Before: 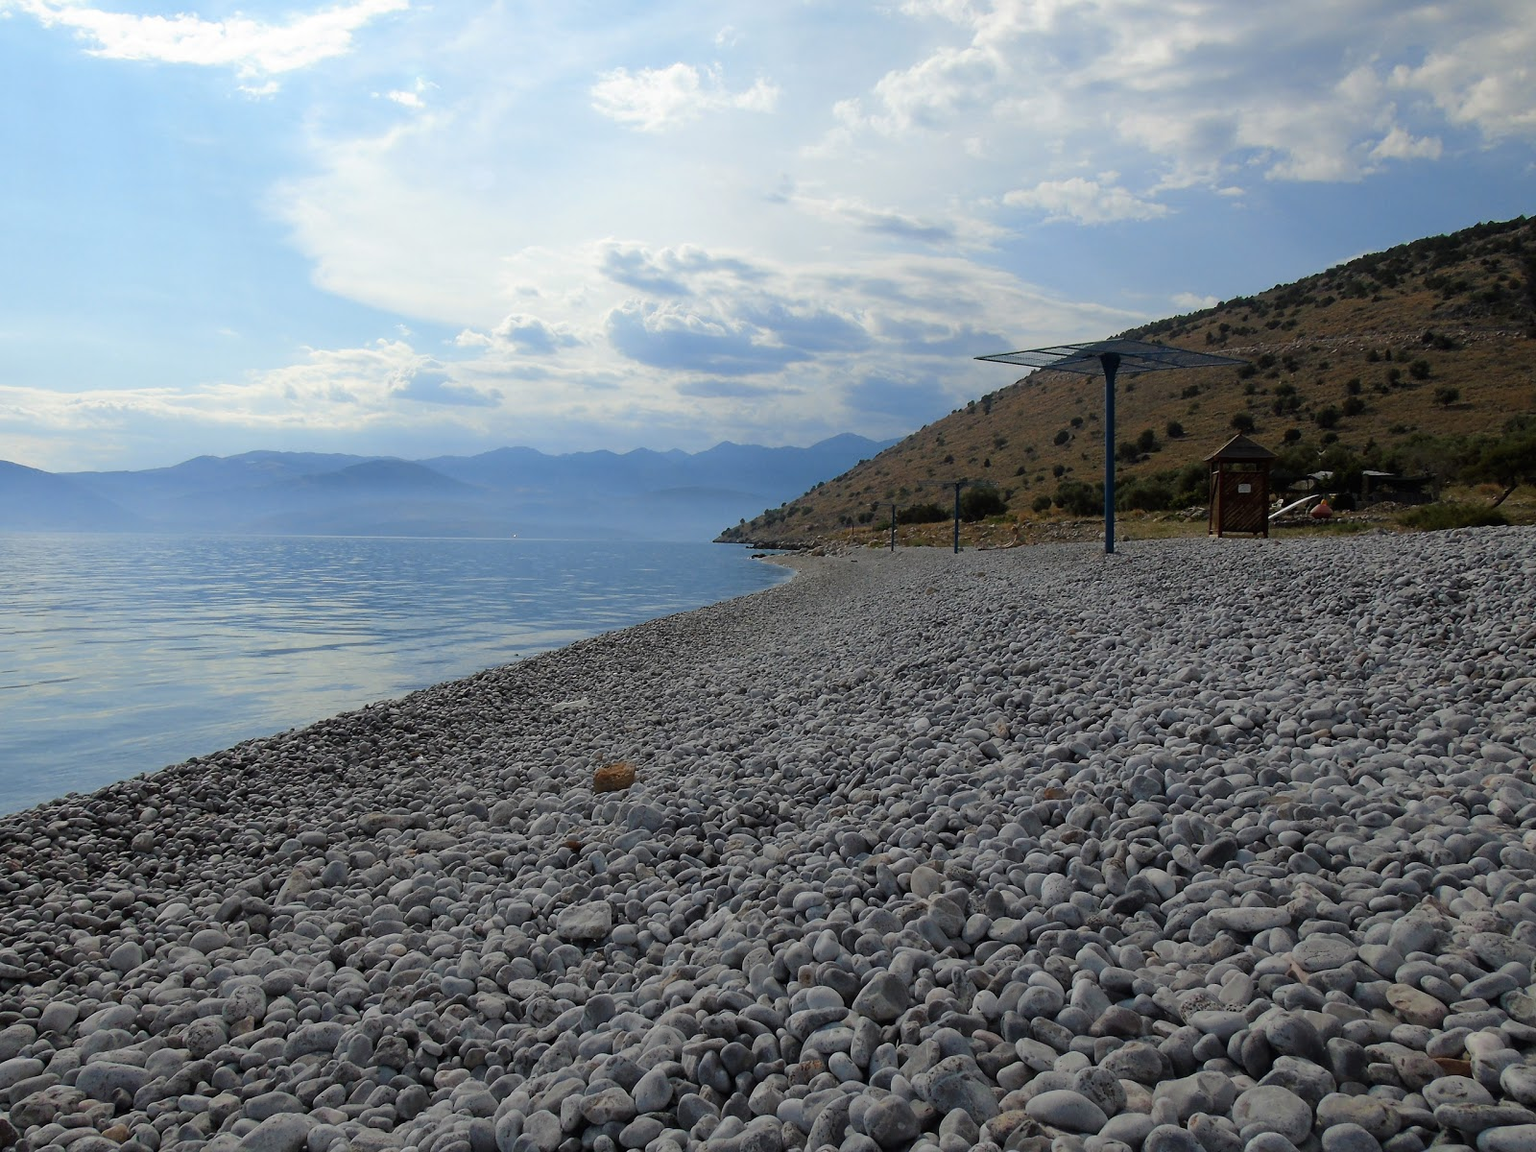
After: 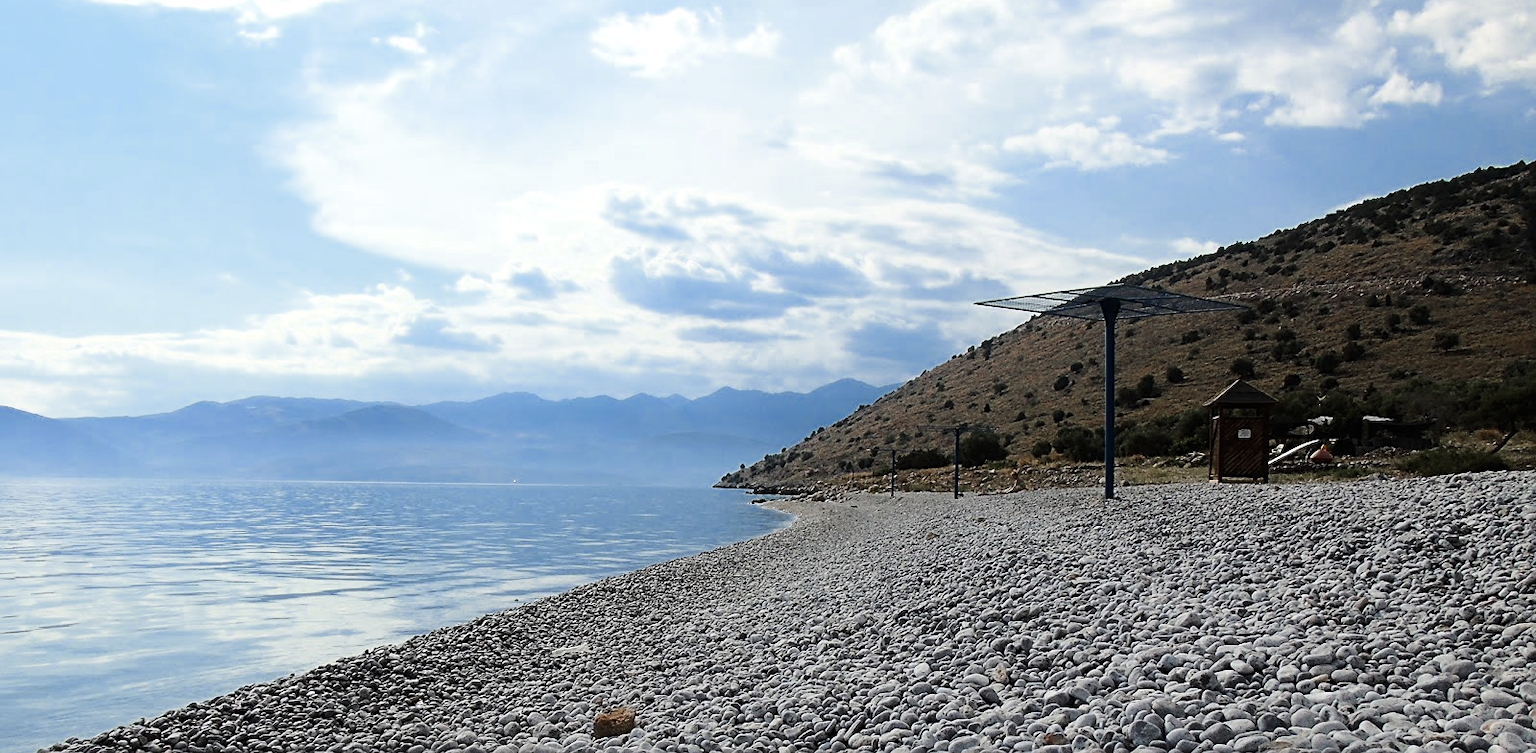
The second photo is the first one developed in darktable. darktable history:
color zones: curves: ch0 [(0, 0.5) (0.125, 0.4) (0.25, 0.5) (0.375, 0.4) (0.5, 0.4) (0.625, 0.35) (0.75, 0.35) (0.875, 0.5)]; ch1 [(0, 0.35) (0.125, 0.45) (0.25, 0.35) (0.375, 0.35) (0.5, 0.35) (0.625, 0.35) (0.75, 0.45) (0.875, 0.35)]; ch2 [(0, 0.6) (0.125, 0.5) (0.25, 0.5) (0.375, 0.6) (0.5, 0.6) (0.625, 0.5) (0.75, 0.5) (0.875, 0.5)]
sharpen: on, module defaults
tone equalizer: -8 EV -0.406 EV, -7 EV -0.424 EV, -6 EV -0.347 EV, -5 EV -0.214 EV, -3 EV 0.24 EV, -2 EV 0.308 EV, -1 EV 0.378 EV, +0 EV 0.396 EV, smoothing diameter 2.12%, edges refinement/feathering 23.97, mask exposure compensation -1.57 EV, filter diffusion 5
base curve: curves: ch0 [(0, 0) (0.028, 0.03) (0.121, 0.232) (0.46, 0.748) (0.859, 0.968) (1, 1)], exposure shift 0.01
crop and rotate: top 4.754%, bottom 29.782%
